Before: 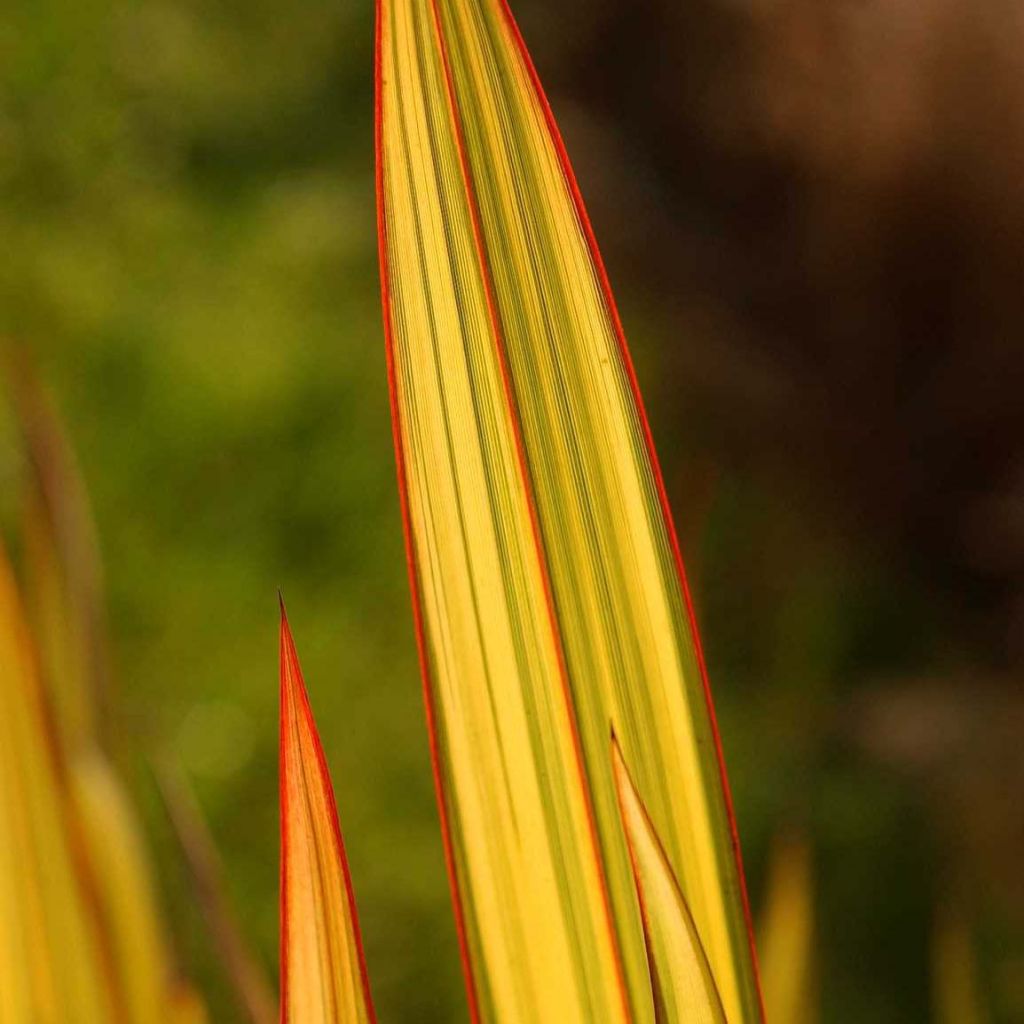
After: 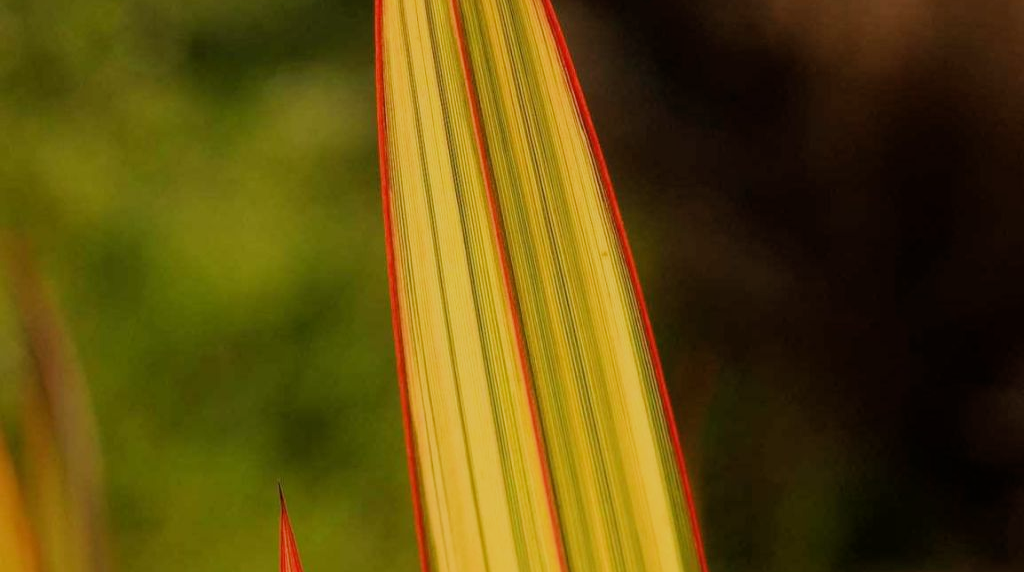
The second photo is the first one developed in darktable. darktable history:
crop and rotate: top 10.452%, bottom 33.618%
filmic rgb: black relative exposure -7.65 EV, white relative exposure 4.56 EV, hardness 3.61
